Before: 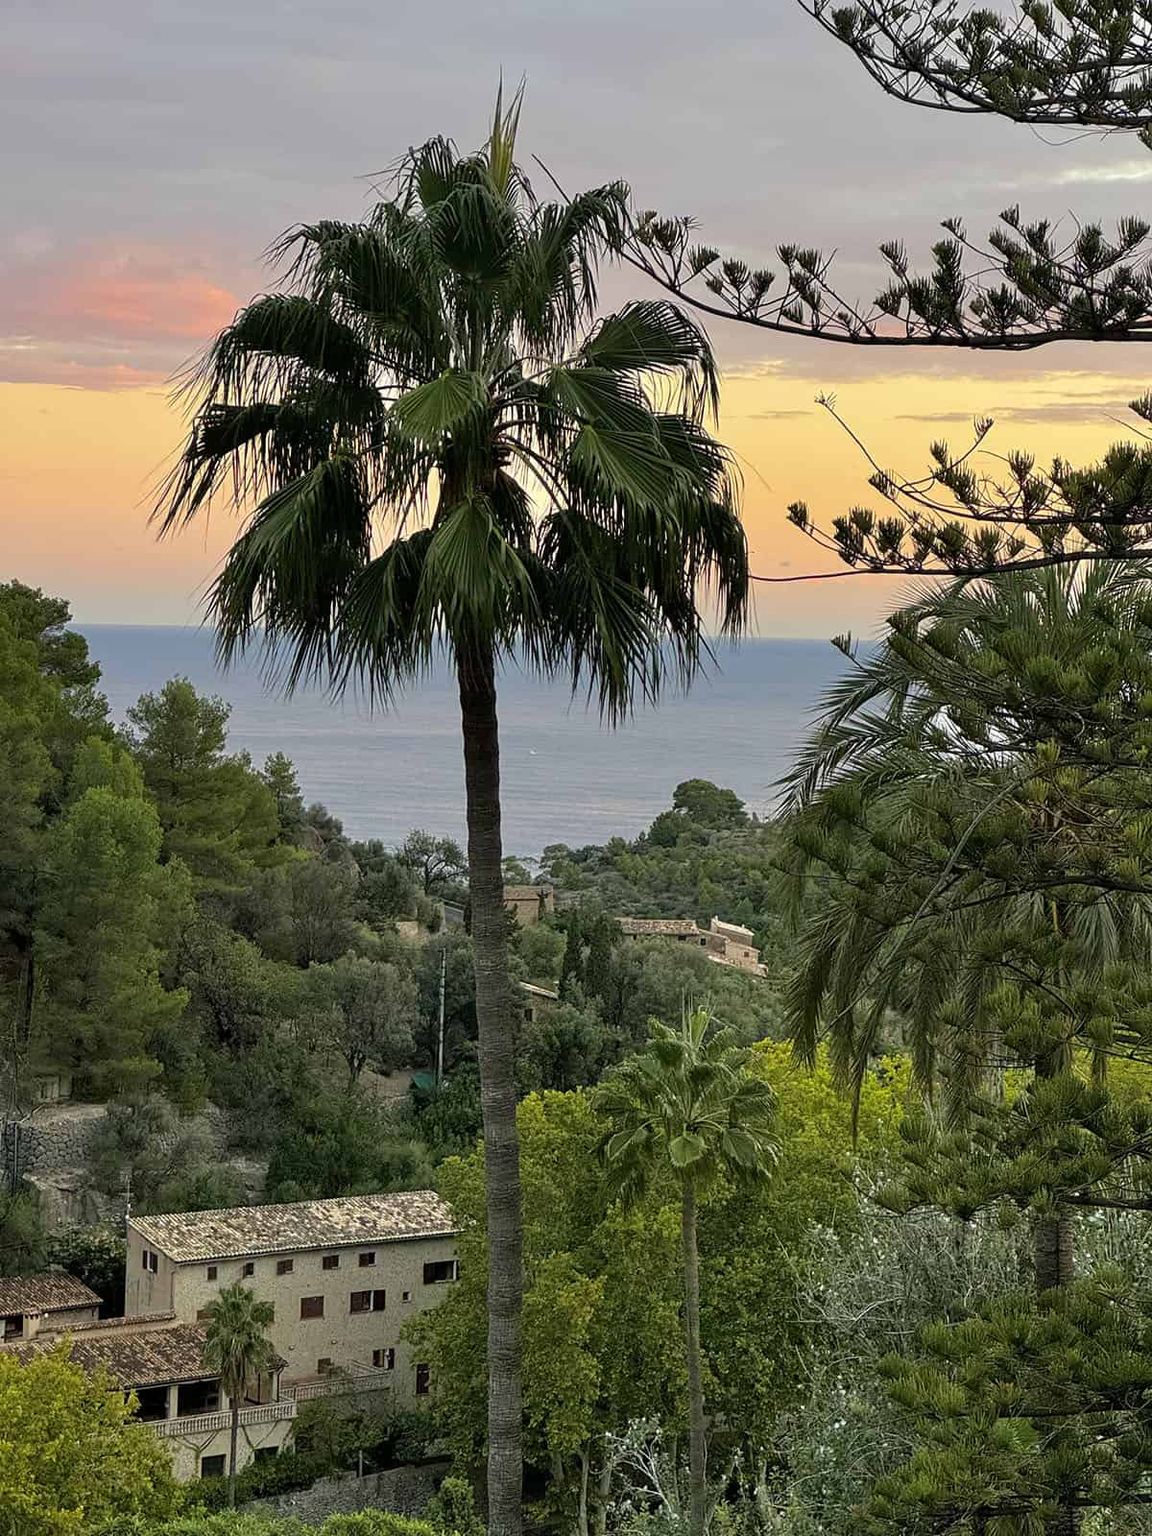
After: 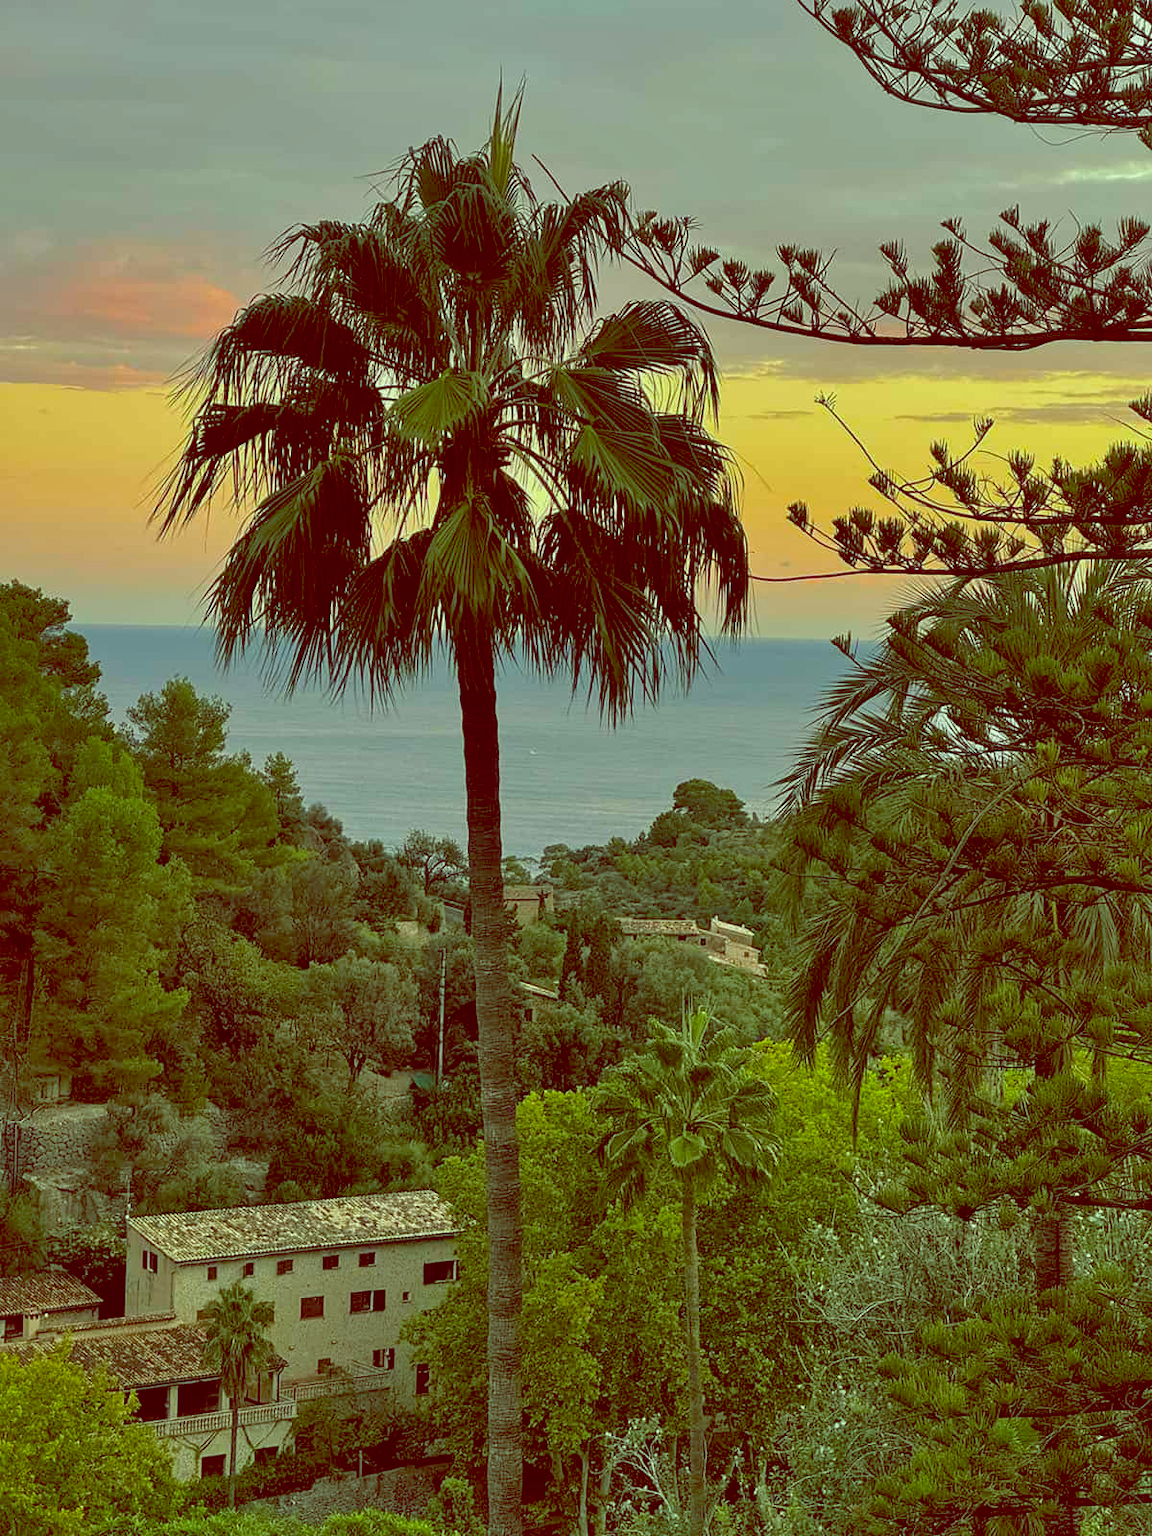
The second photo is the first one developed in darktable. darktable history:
shadows and highlights: on, module defaults
color balance: lift [1, 1.015, 0.987, 0.985], gamma [1, 0.959, 1.042, 0.958], gain [0.927, 0.938, 1.072, 0.928], contrast 1.5%
